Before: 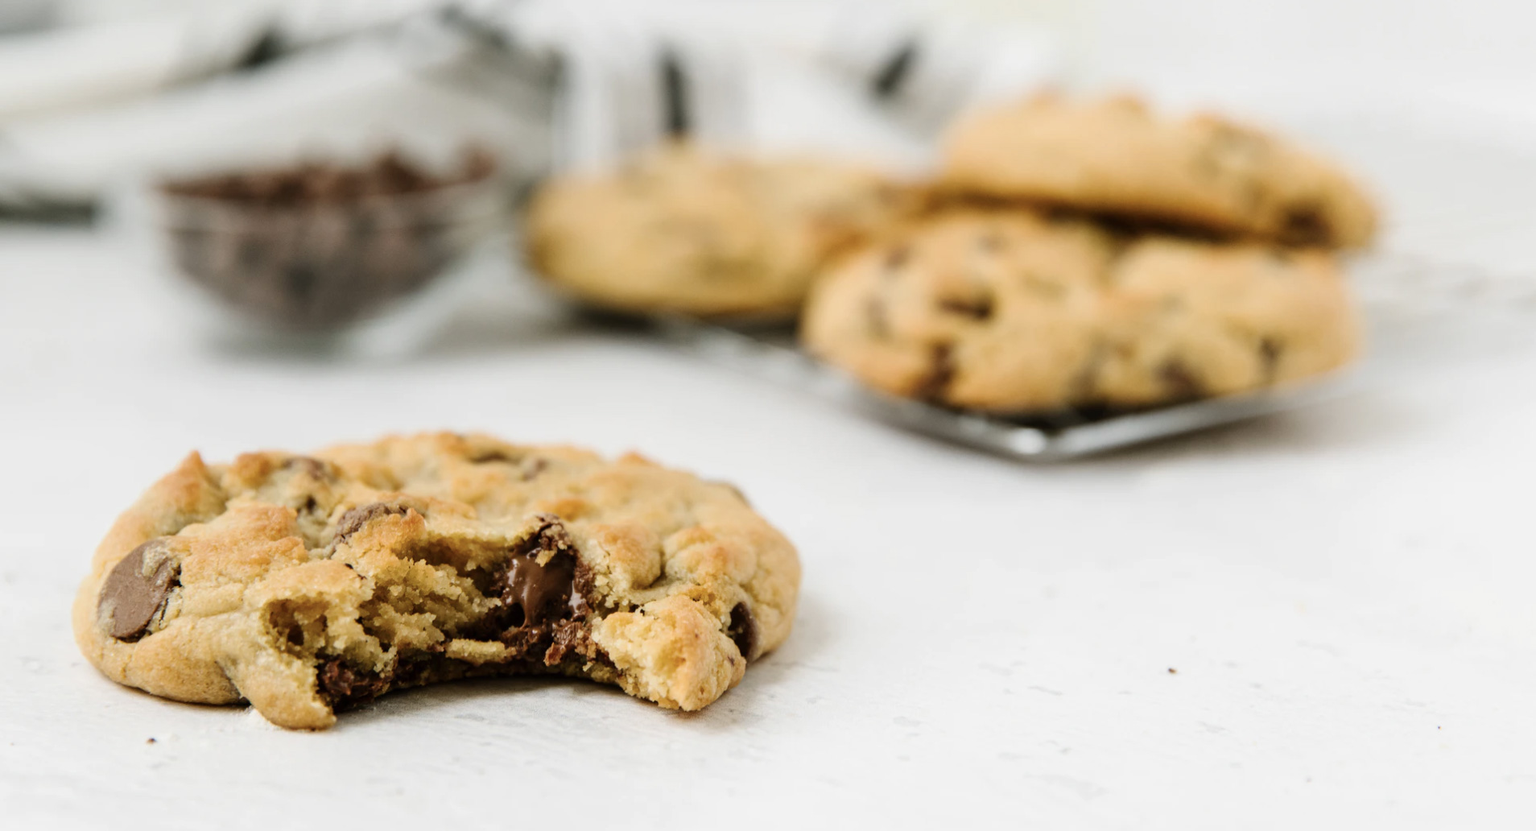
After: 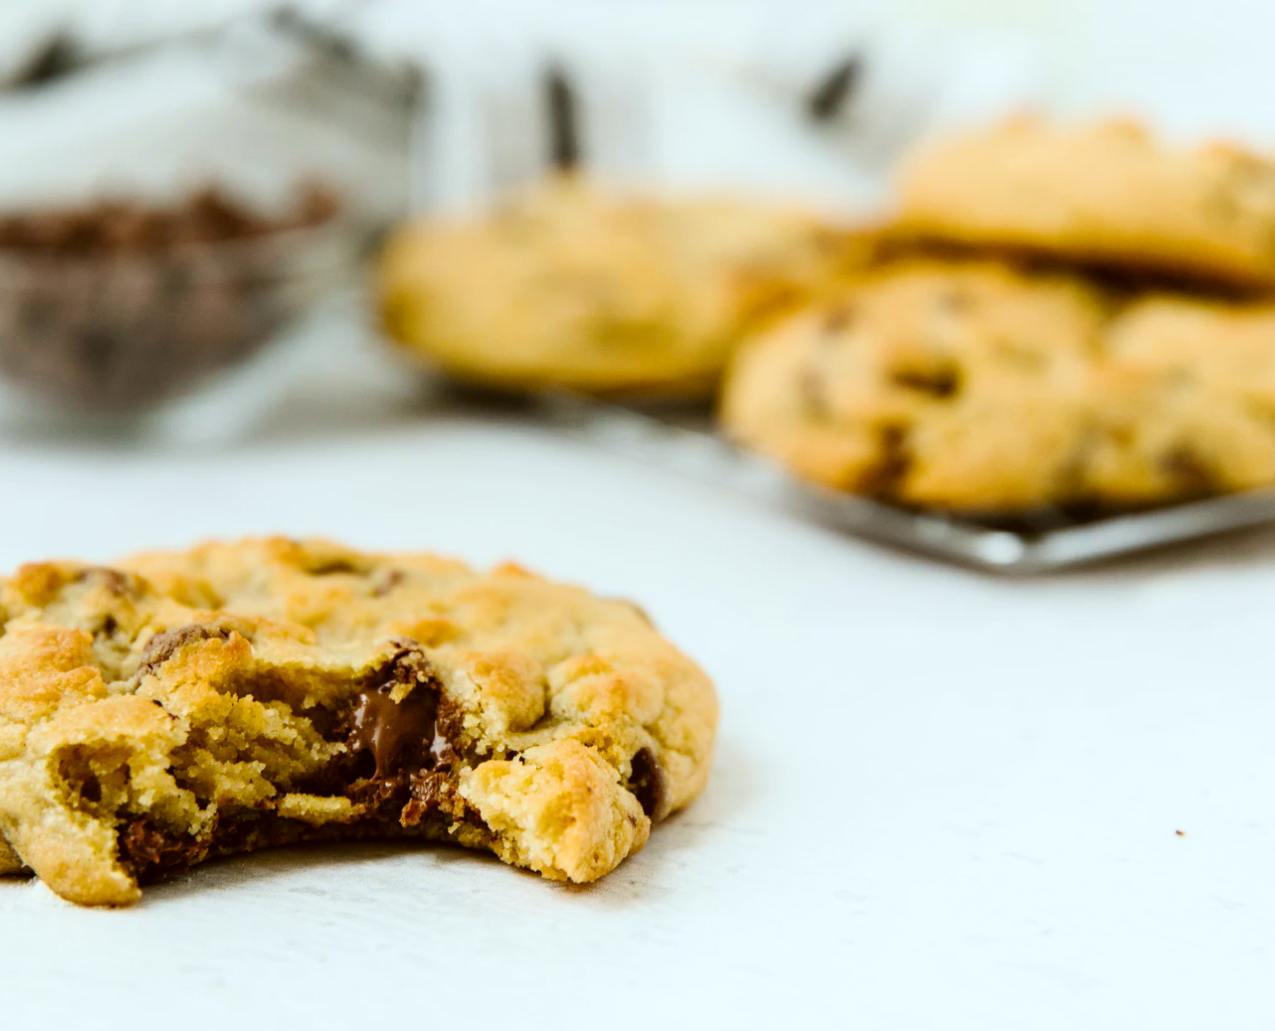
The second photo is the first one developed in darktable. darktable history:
shadows and highlights: shadows 1.65, highlights 41.22
crop and rotate: left 14.474%, right 18.686%
color balance rgb: perceptual saturation grading › global saturation 31.261%, global vibrance 20%
color correction: highlights a* -4.95, highlights b* -4.32, shadows a* 3.98, shadows b* 4.43
